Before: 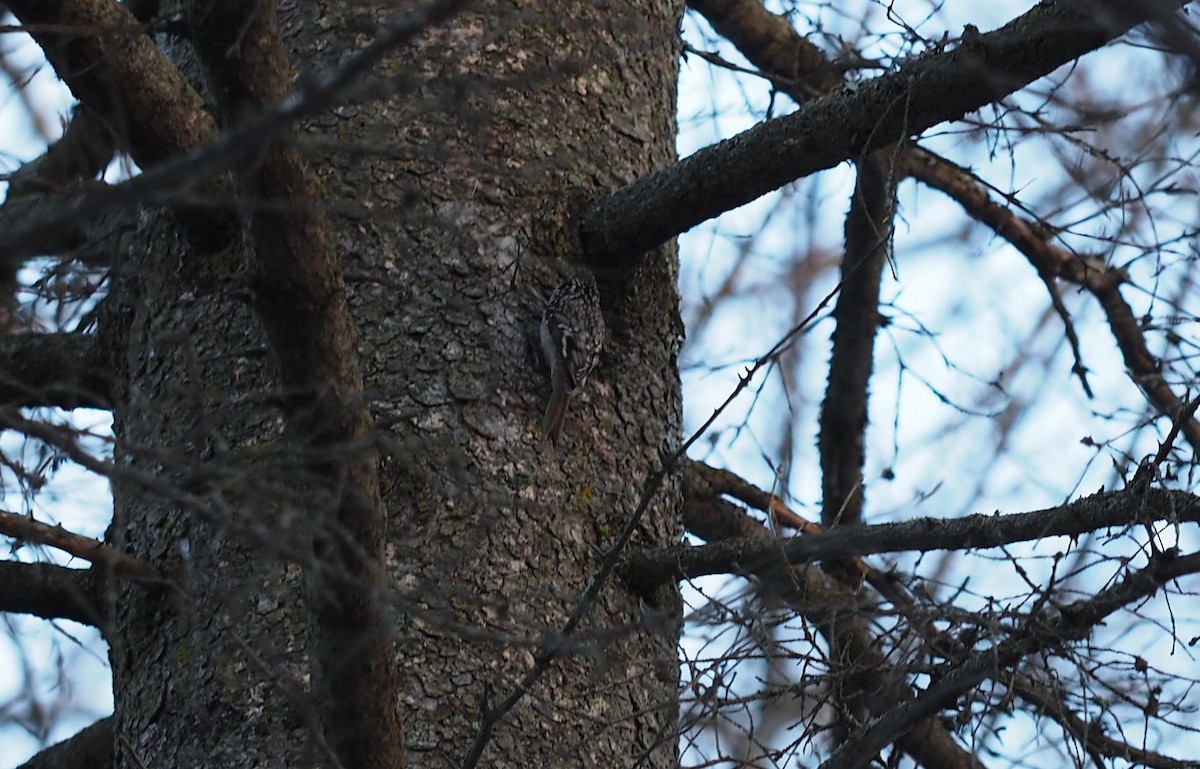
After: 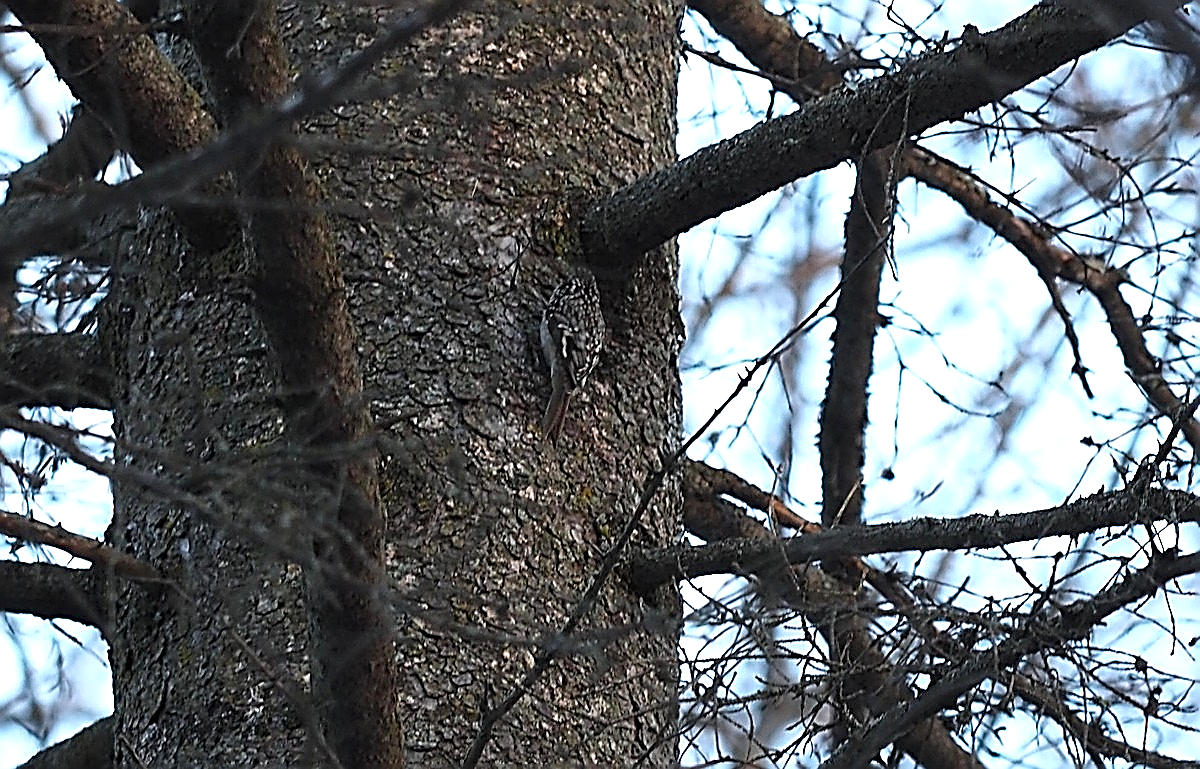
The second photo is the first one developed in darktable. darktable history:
exposure: black level correction 0, exposure 0.498 EV, compensate exposure bias true, compensate highlight preservation false
sharpen: amount 1.995
